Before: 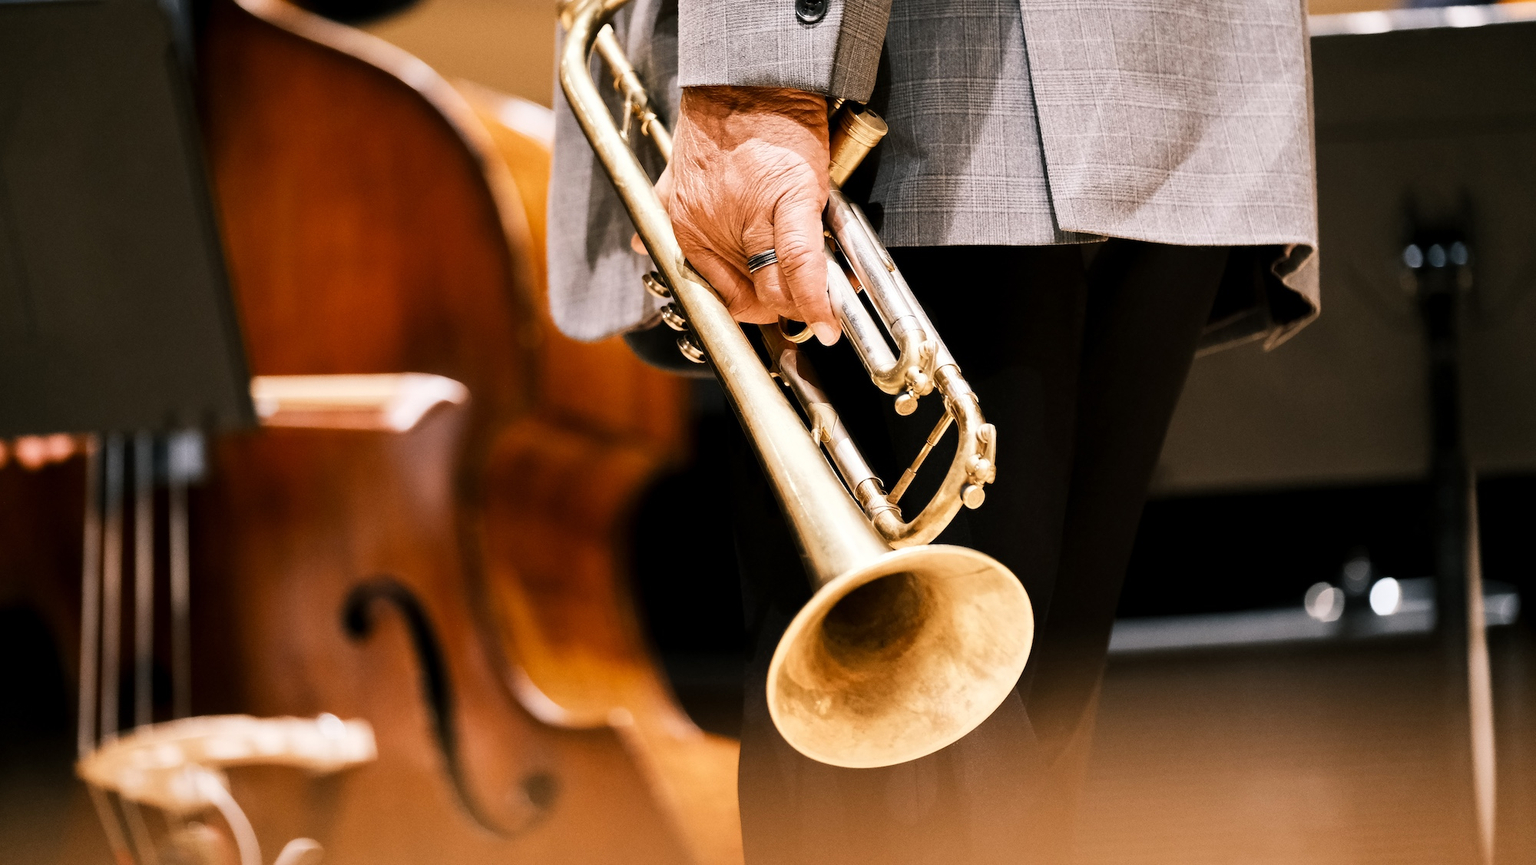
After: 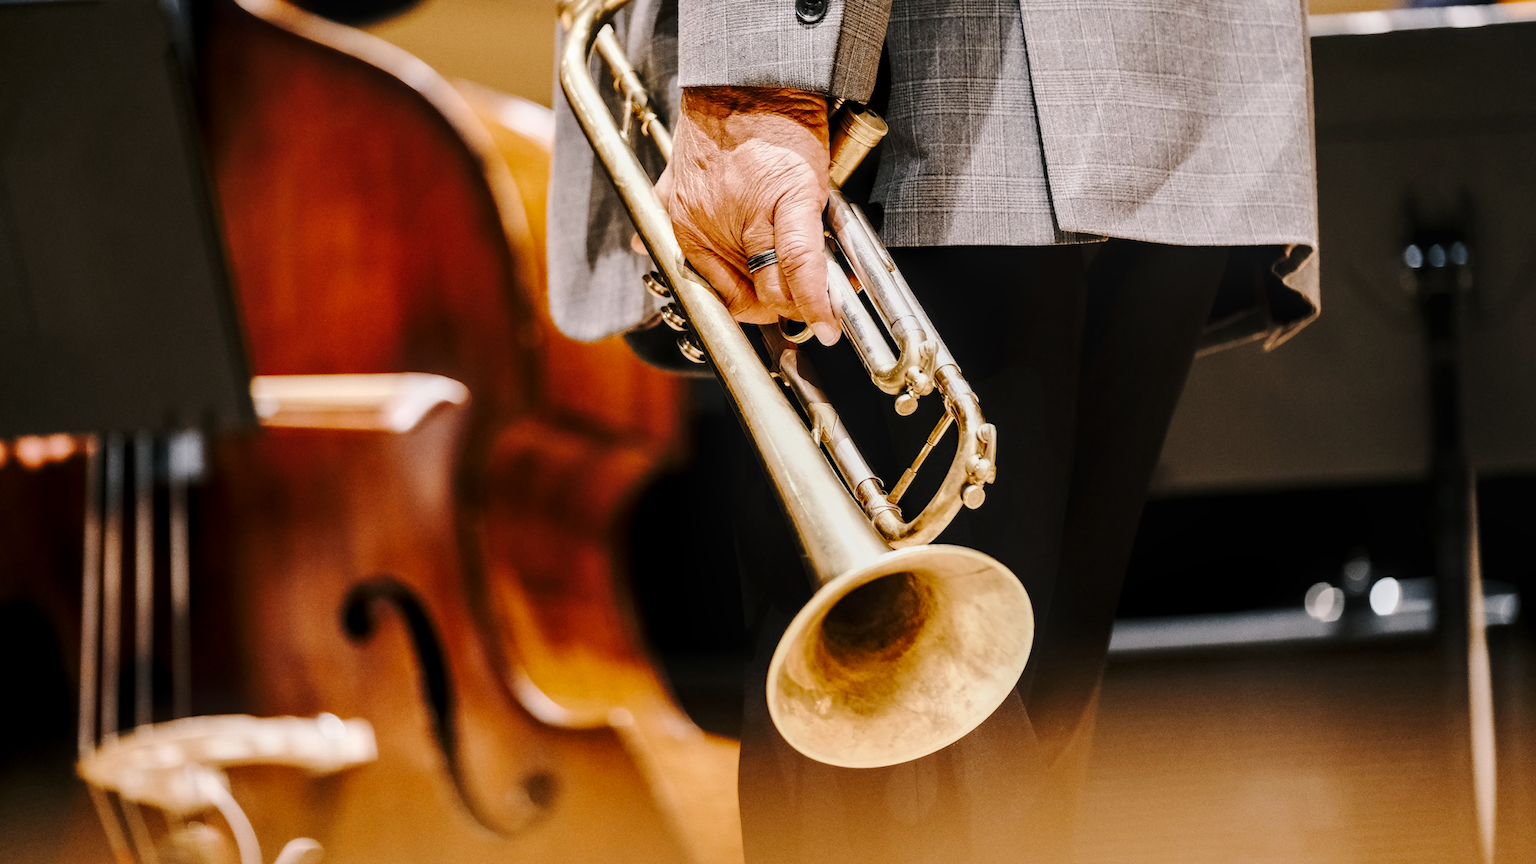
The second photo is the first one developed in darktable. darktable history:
tone curve: curves: ch0 [(0, 0.003) (0.211, 0.174) (0.482, 0.519) (0.843, 0.821) (0.992, 0.971)]; ch1 [(0, 0) (0.276, 0.206) (0.393, 0.364) (0.482, 0.477) (0.506, 0.5) (0.523, 0.523) (0.572, 0.592) (0.695, 0.767) (1, 1)]; ch2 [(0, 0) (0.438, 0.456) (0.498, 0.497) (0.536, 0.527) (0.562, 0.584) (0.619, 0.602) (0.698, 0.698) (1, 1)], preserve colors none
local contrast: on, module defaults
